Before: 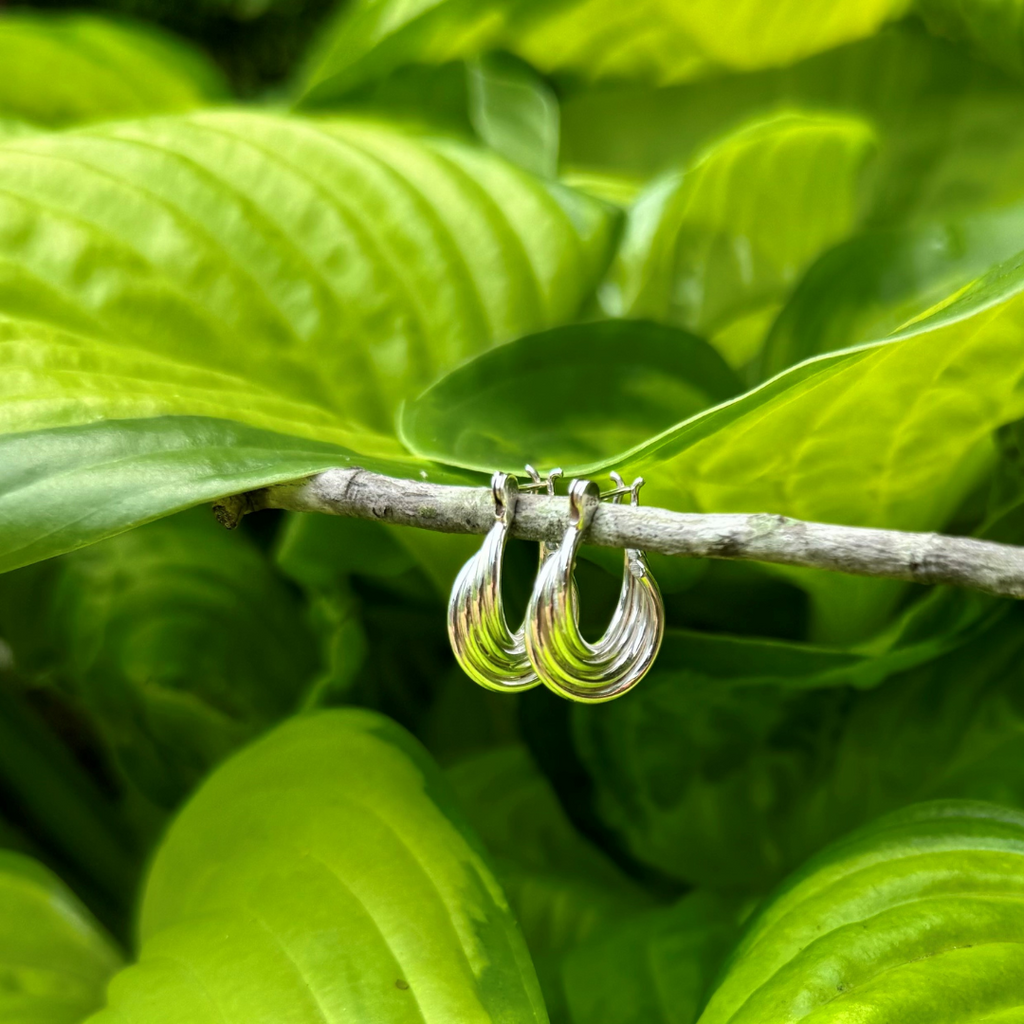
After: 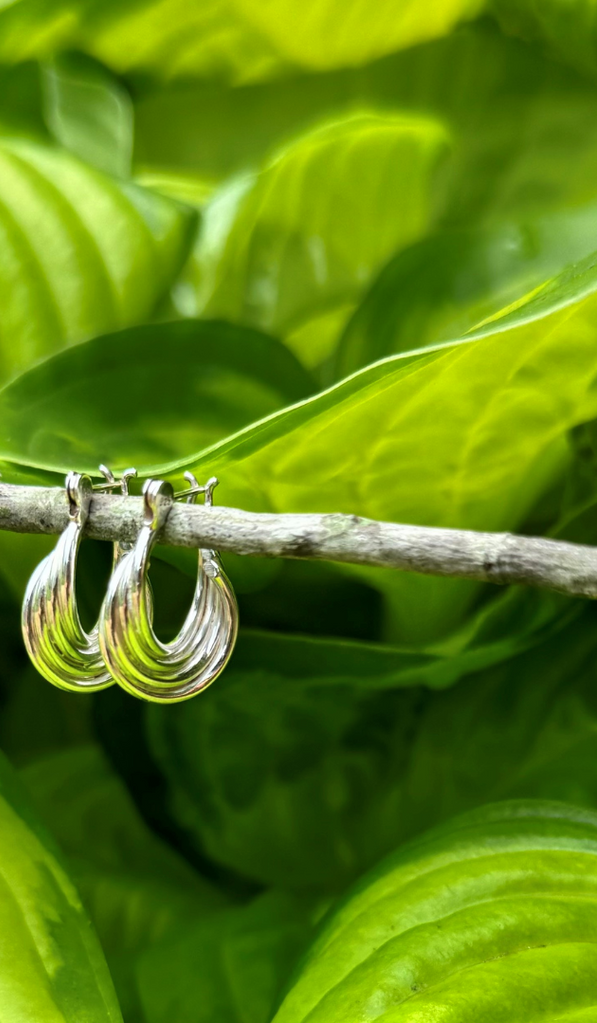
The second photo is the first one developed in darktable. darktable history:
shadows and highlights: radius 127.52, shadows 30.32, highlights -30.6, low approximation 0.01, soften with gaussian
crop: left 41.679%
